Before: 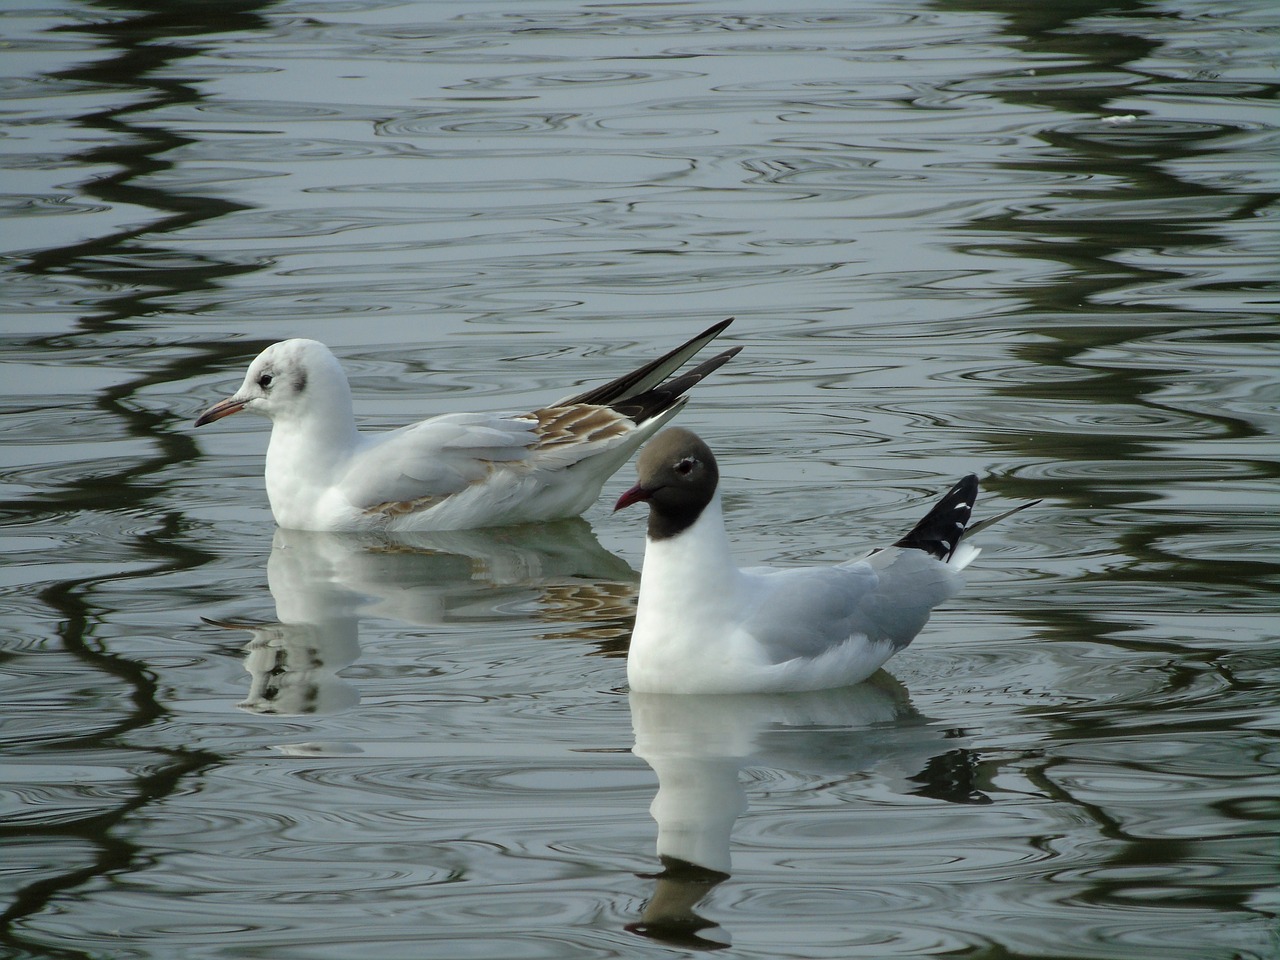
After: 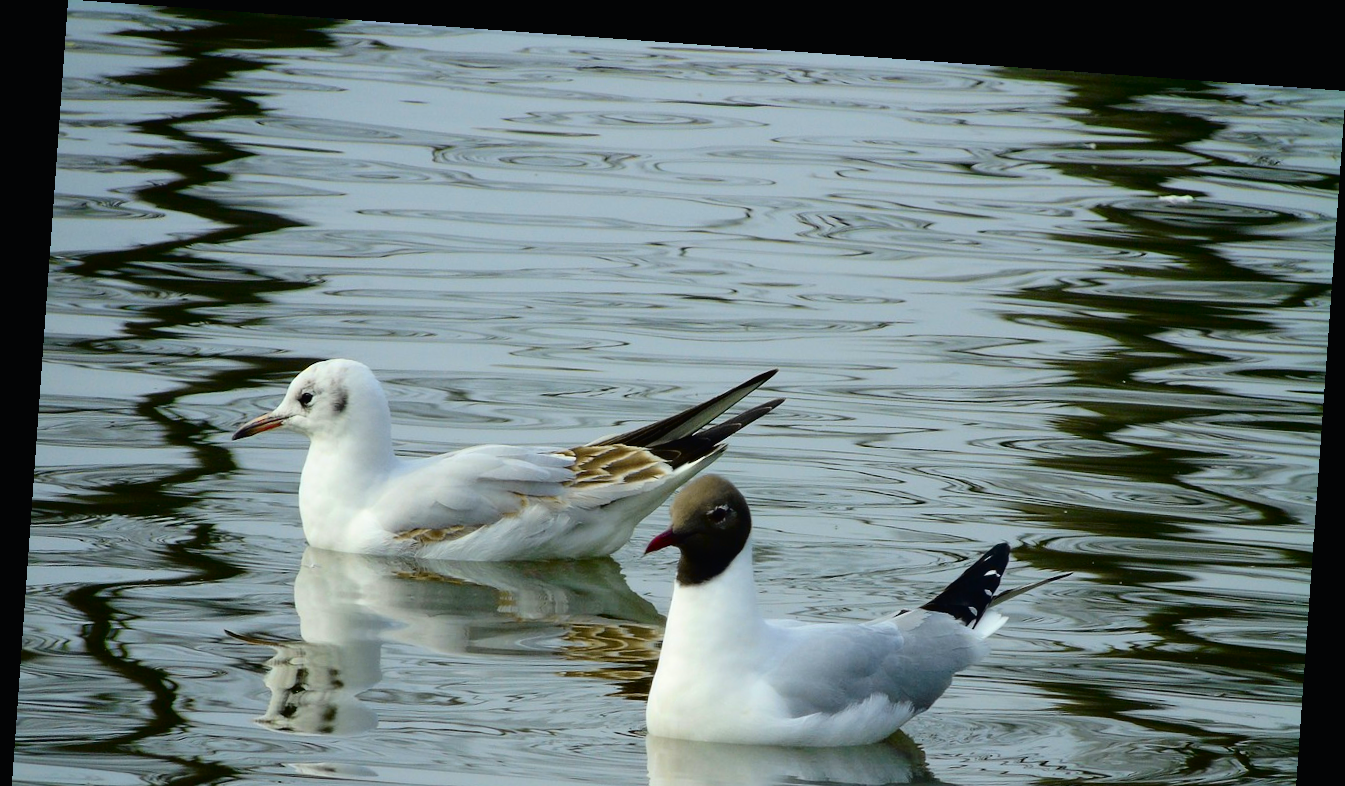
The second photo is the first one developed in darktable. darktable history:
crop: bottom 24.988%
tone curve: curves: ch0 [(0, 0.01) (0.133, 0.057) (0.338, 0.327) (0.494, 0.55) (0.726, 0.807) (1, 1)]; ch1 [(0, 0) (0.346, 0.324) (0.45, 0.431) (0.5, 0.5) (0.522, 0.517) (0.543, 0.578) (1, 1)]; ch2 [(0, 0) (0.44, 0.424) (0.501, 0.499) (0.564, 0.611) (0.622, 0.667) (0.707, 0.746) (1, 1)], color space Lab, independent channels, preserve colors none
rotate and perspective: rotation 4.1°, automatic cropping off
